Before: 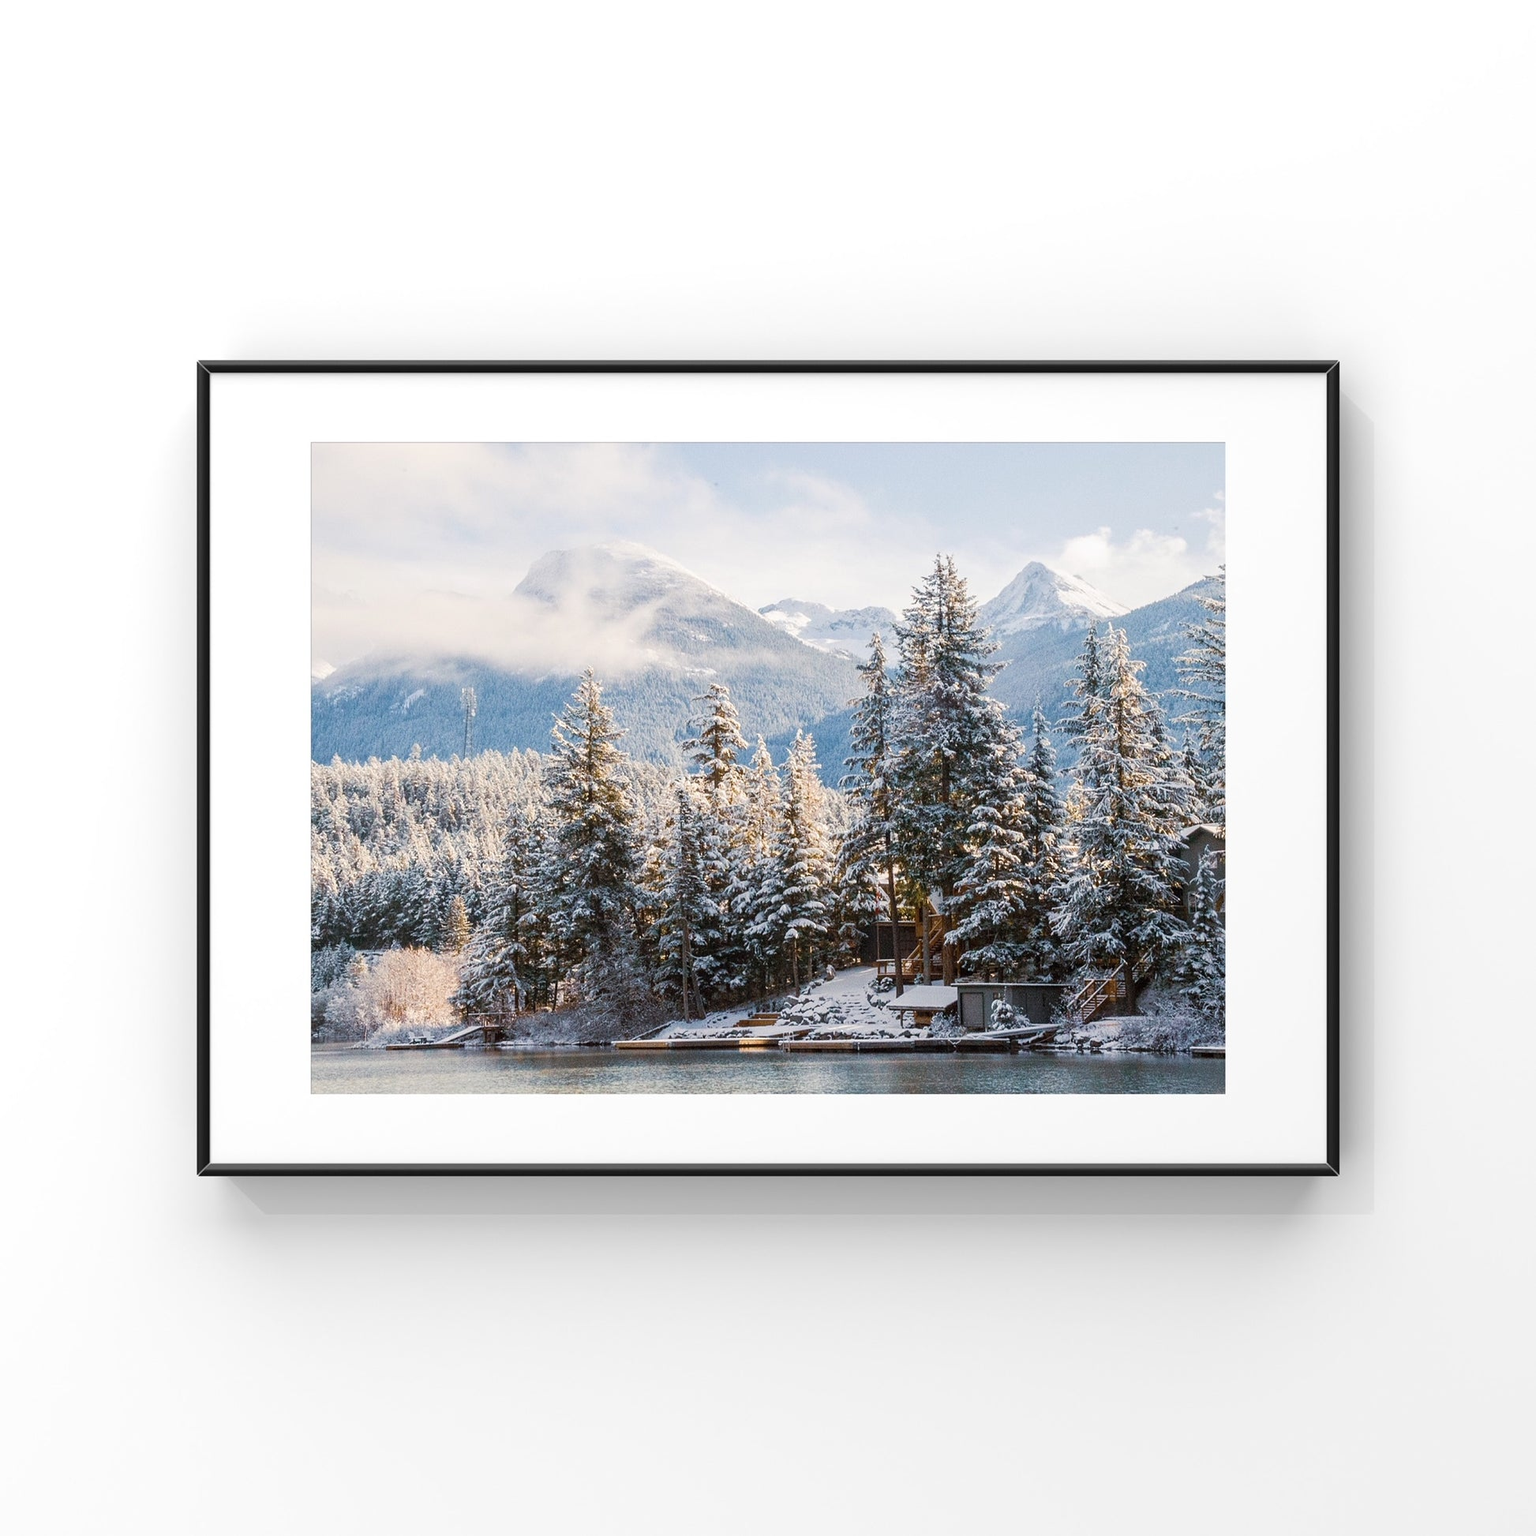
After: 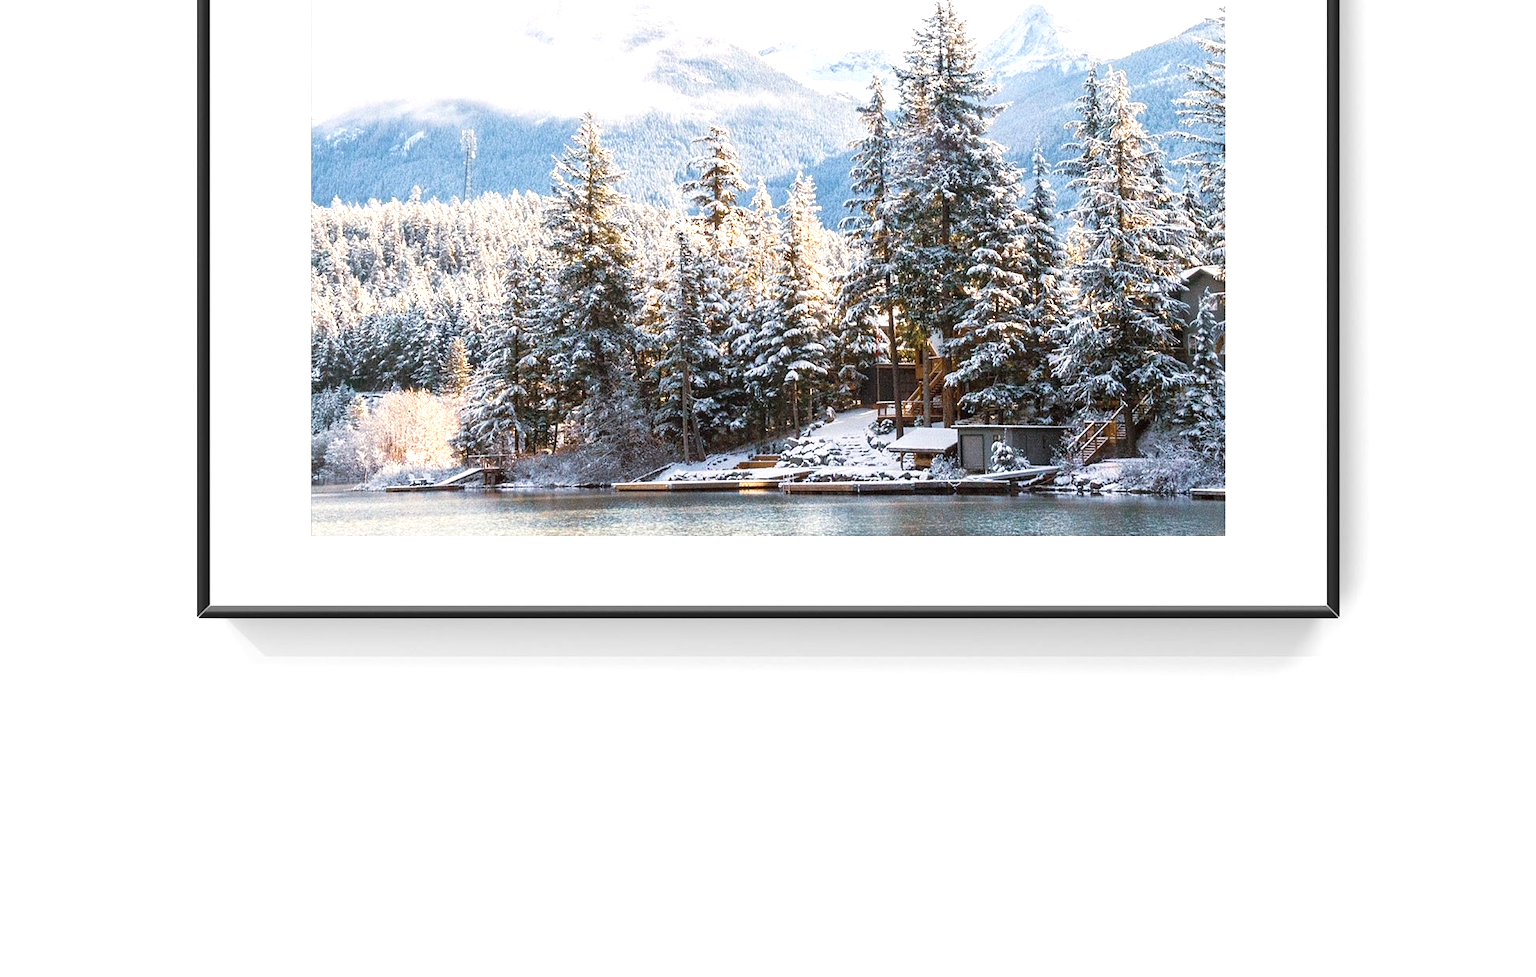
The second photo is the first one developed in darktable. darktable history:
crop and rotate: top 36.355%
exposure: black level correction 0, exposure 0.702 EV, compensate highlight preservation false
